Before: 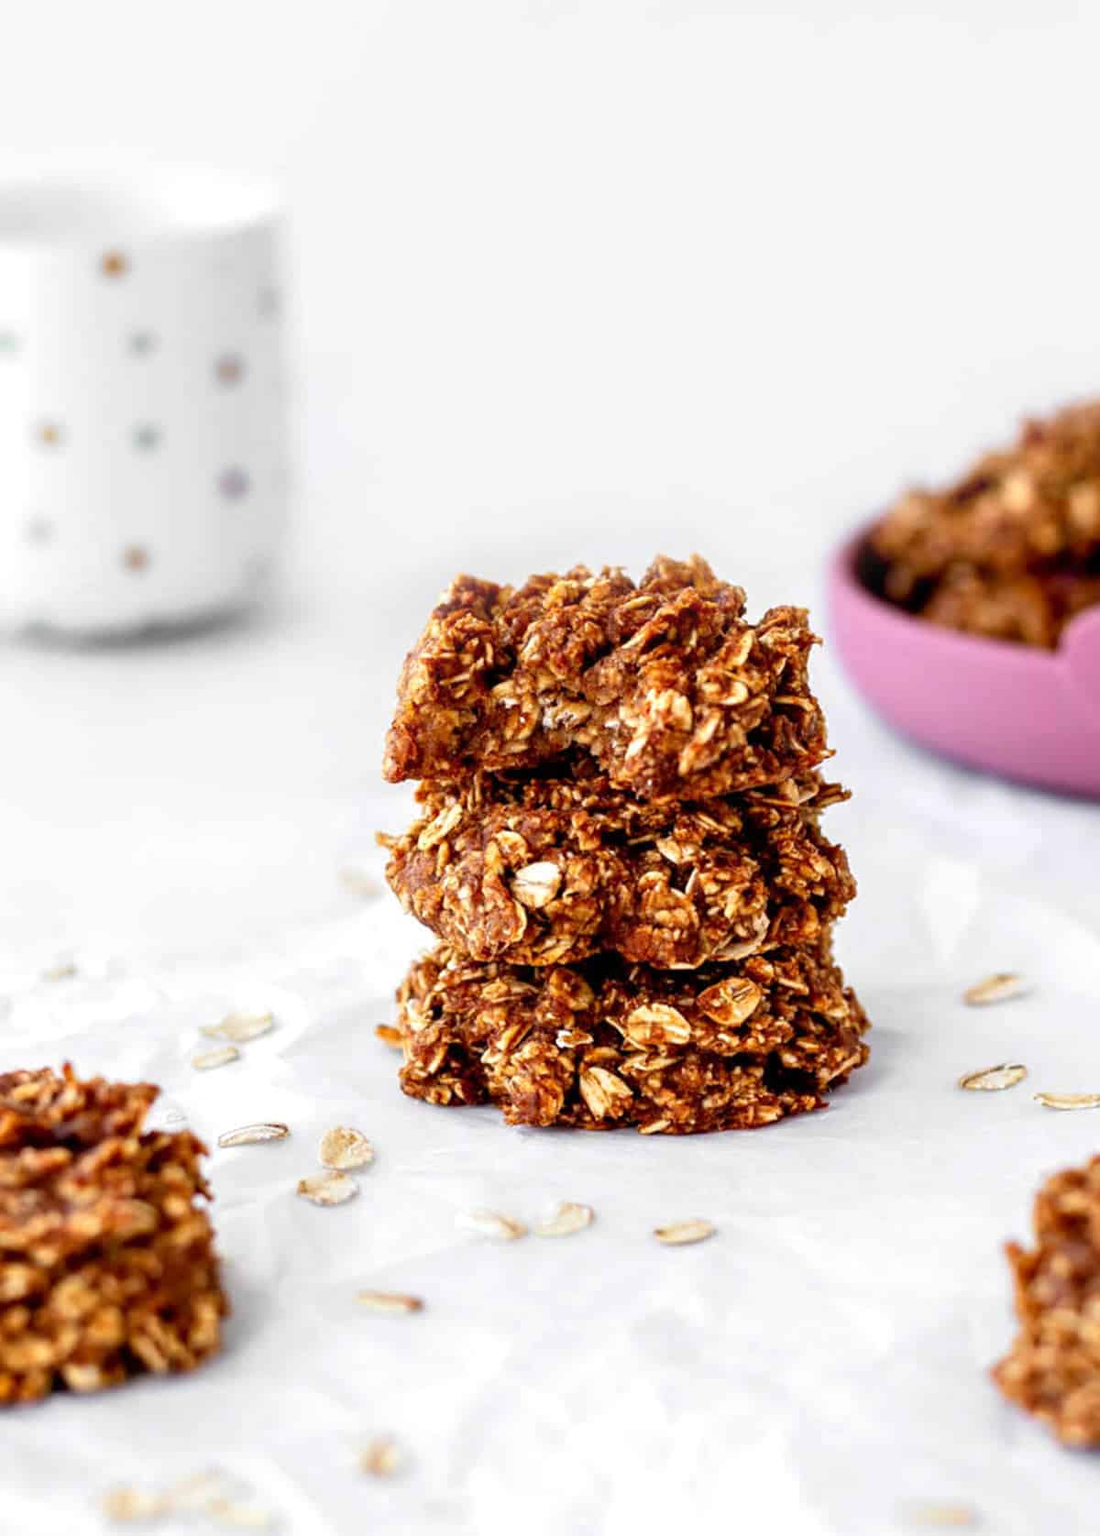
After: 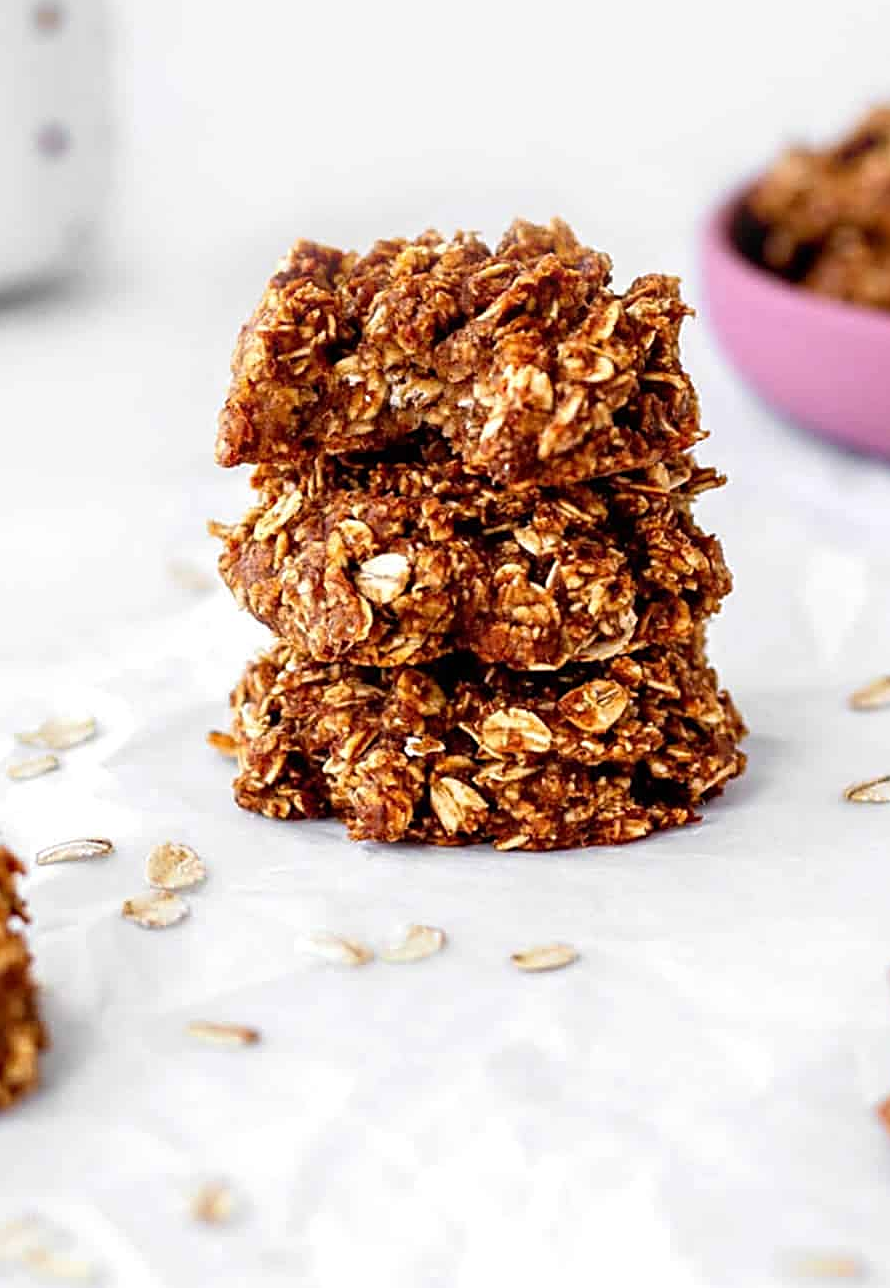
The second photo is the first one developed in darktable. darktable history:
crop: left 16.86%, top 23.138%, right 8.972%
sharpen: on, module defaults
